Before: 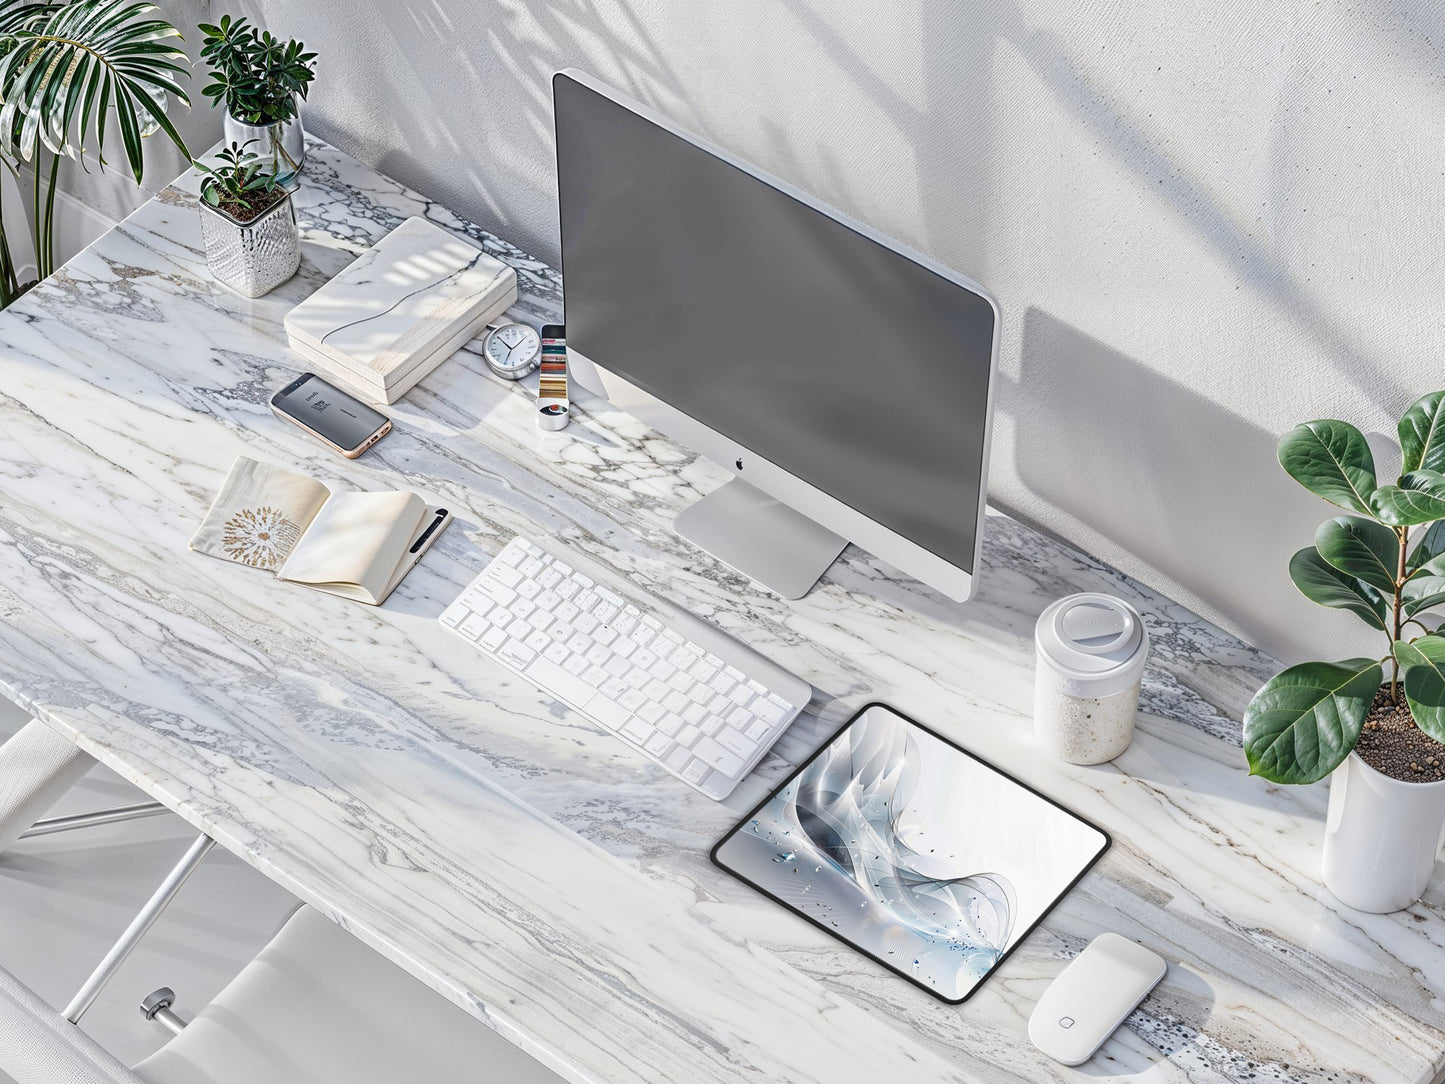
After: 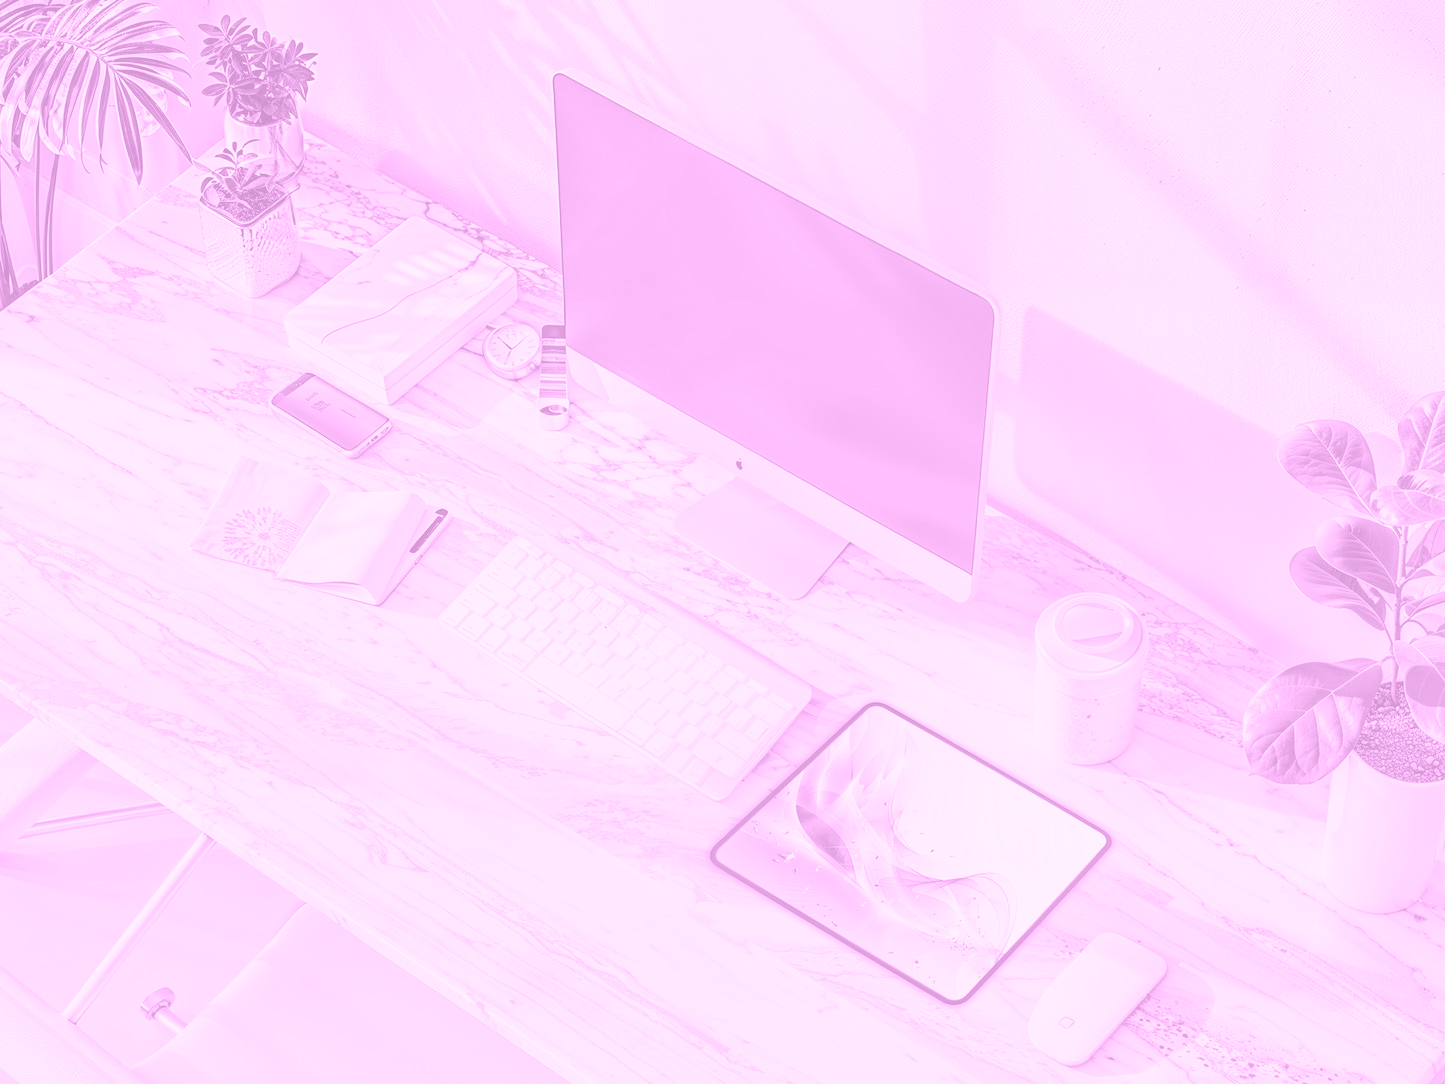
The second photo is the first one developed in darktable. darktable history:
colorize: hue 331.2°, saturation 75%, source mix 30.28%, lightness 70.52%, version 1
exposure: black level correction 0, exposure 0.5 EV, compensate exposure bias true, compensate highlight preservation false
